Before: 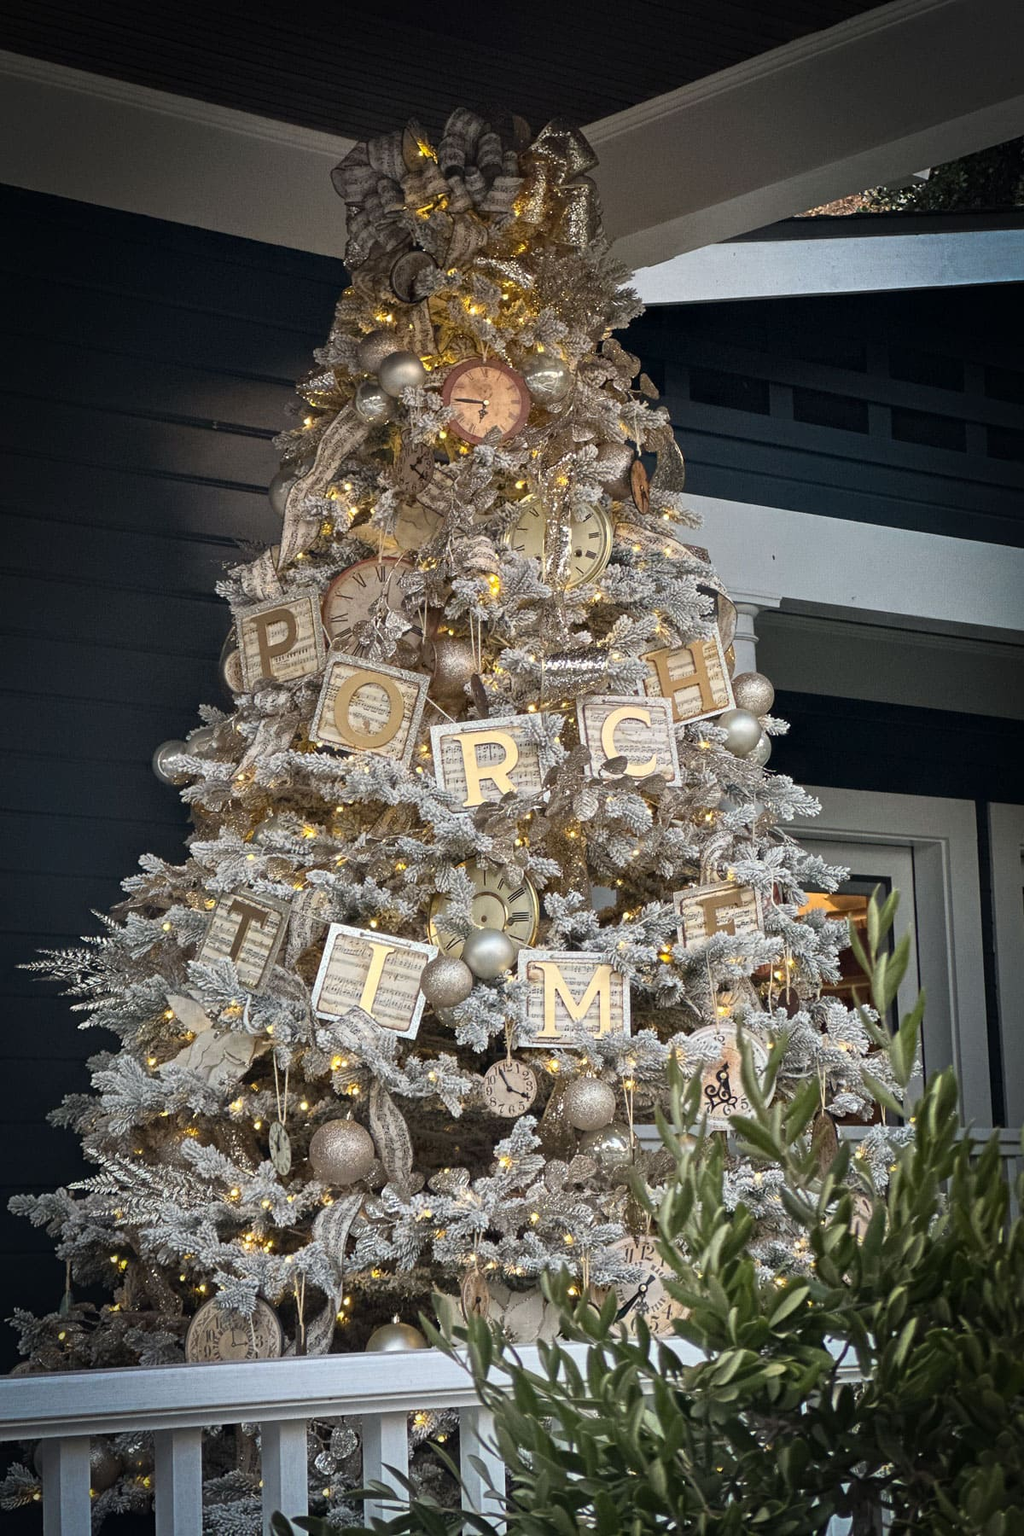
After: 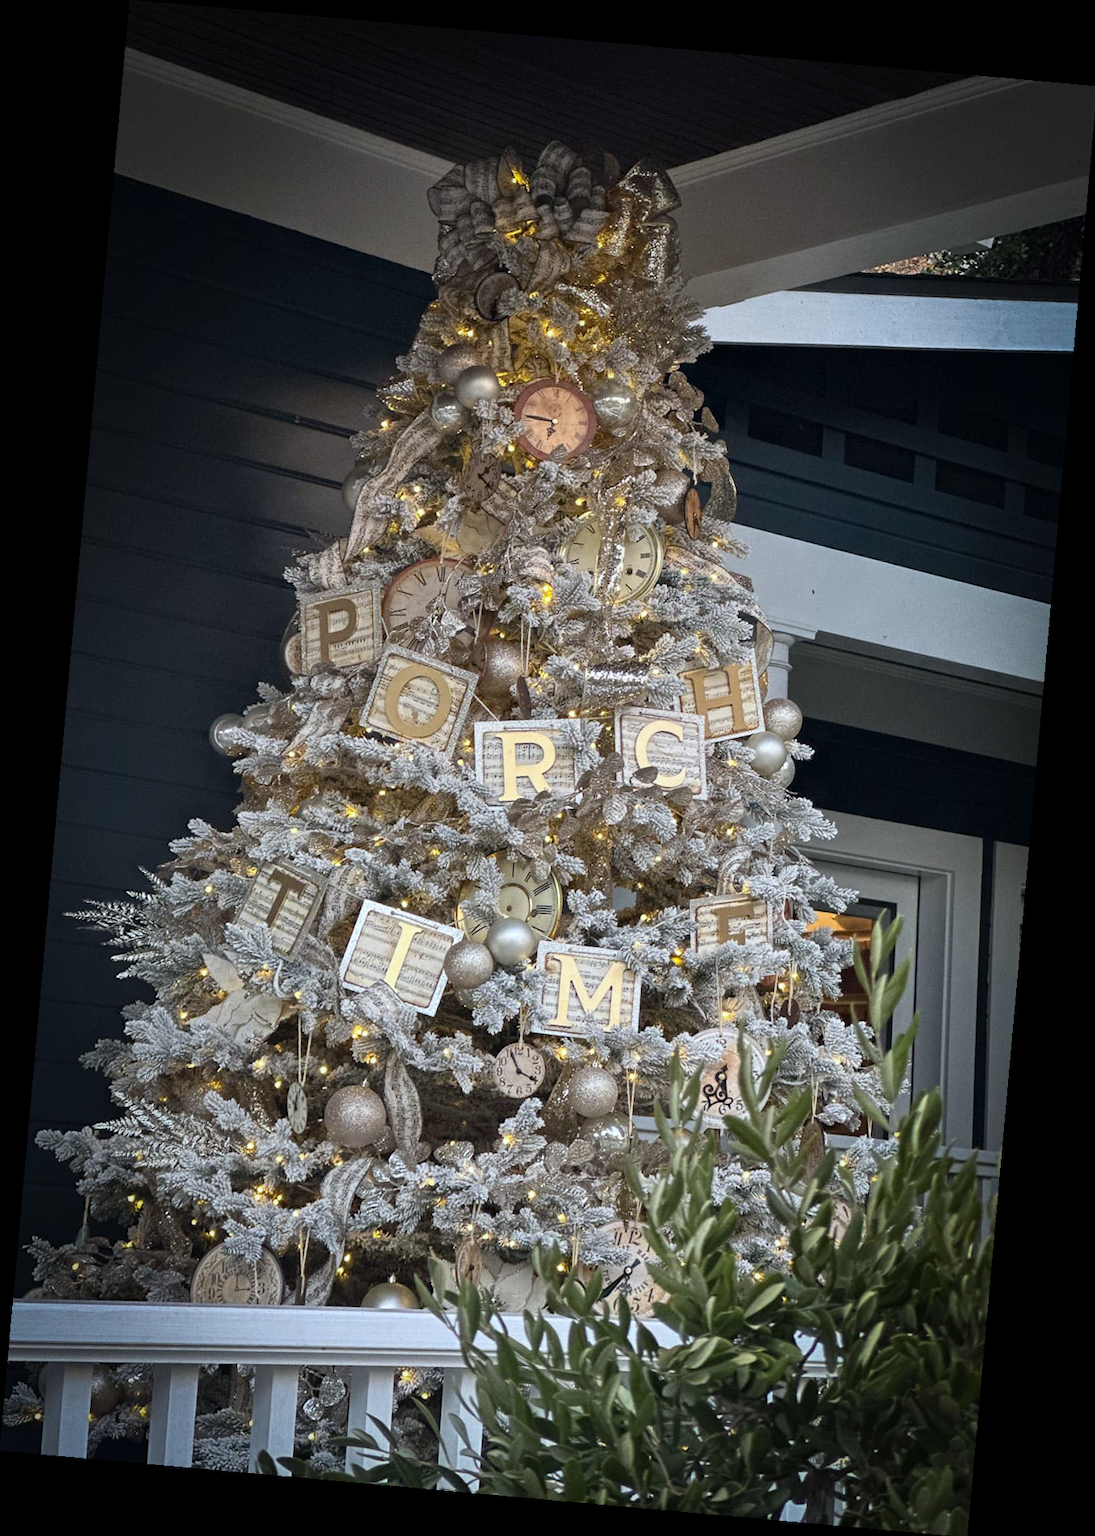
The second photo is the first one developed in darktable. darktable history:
tone equalizer: on, module defaults
rotate and perspective: rotation 5.12°, automatic cropping off
white balance: red 0.967, blue 1.049
